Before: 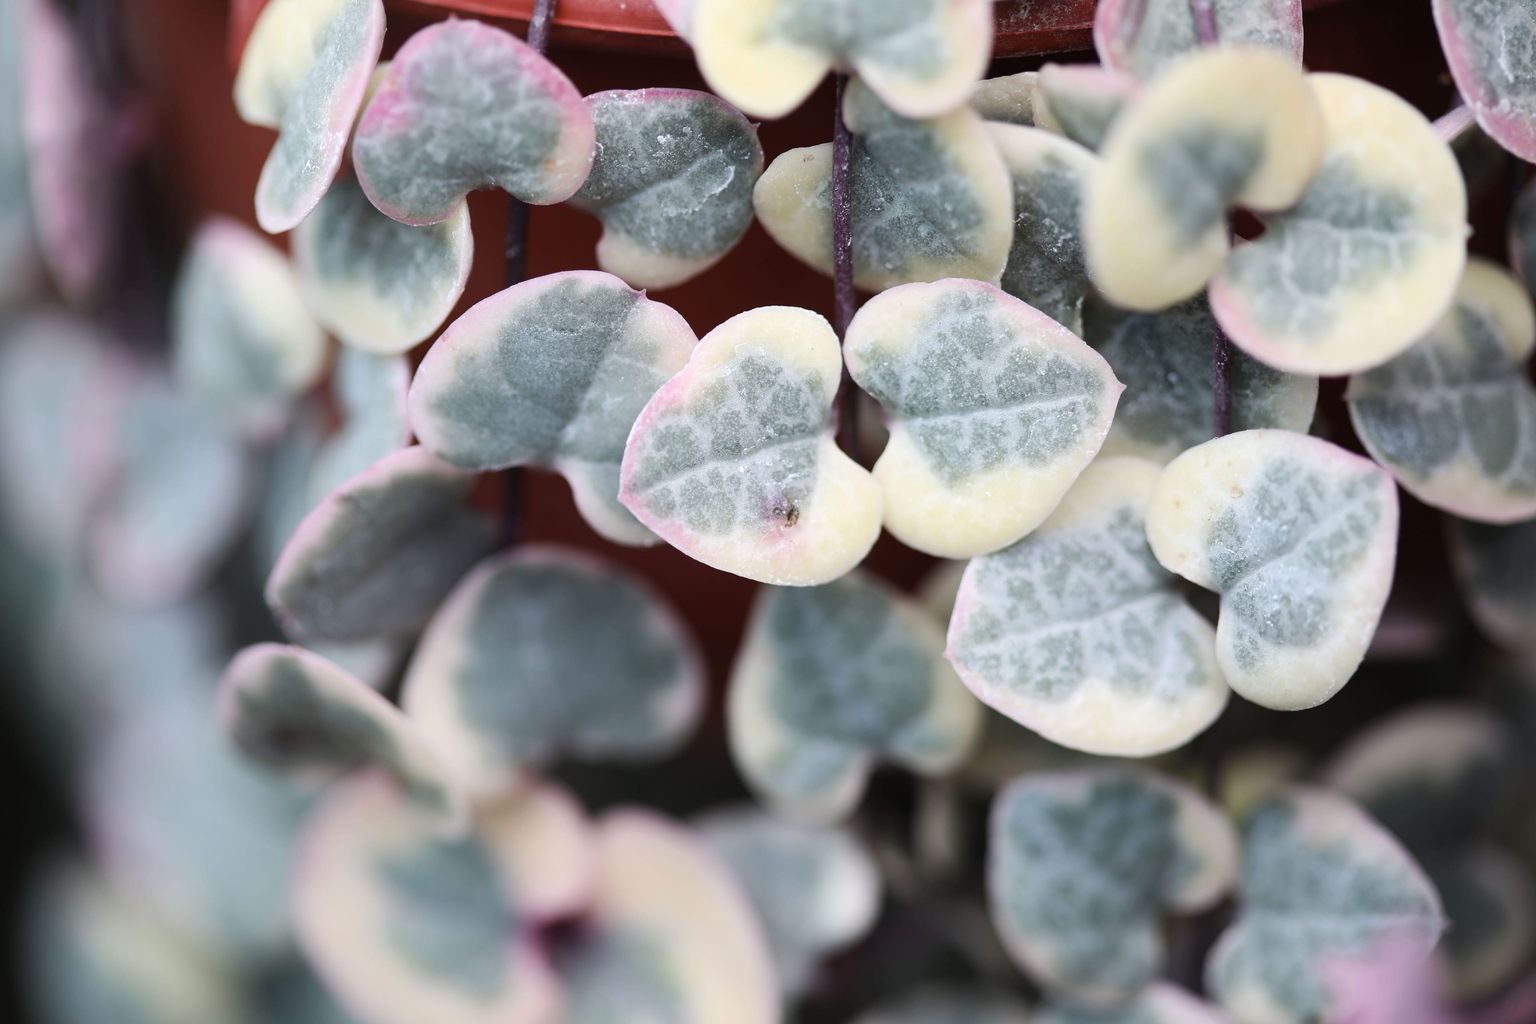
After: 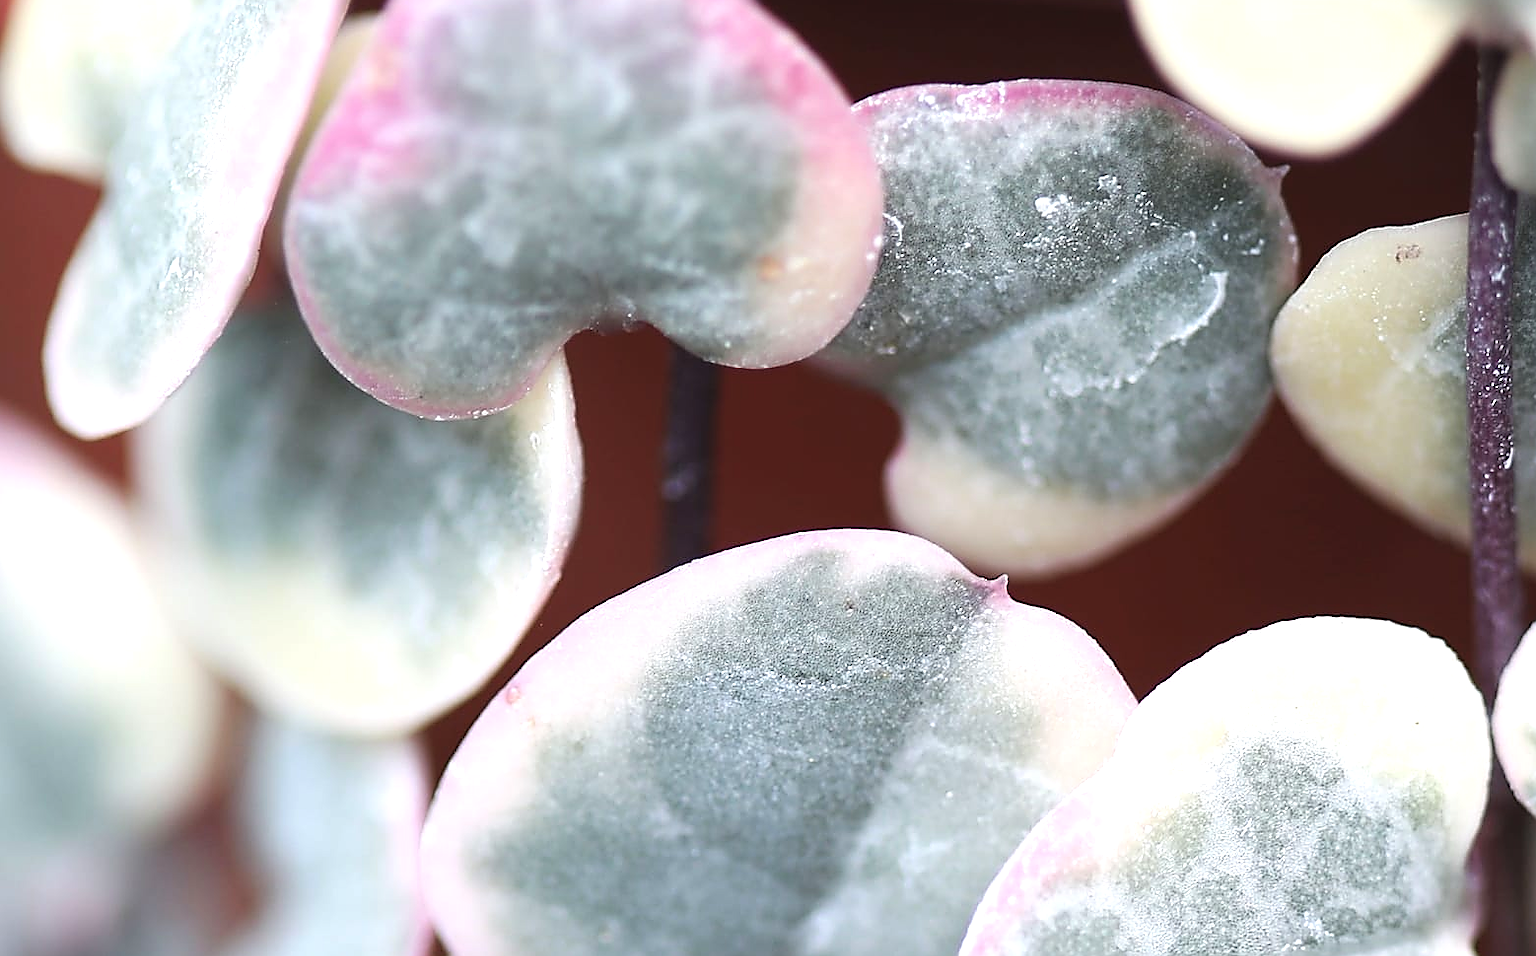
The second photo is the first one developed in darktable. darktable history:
sharpen: radius 1.4, amount 1.25, threshold 0.7
crop: left 15.452%, top 5.459%, right 43.956%, bottom 56.62%
exposure: black level correction -0.002, exposure 0.54 EV, compensate highlight preservation false
